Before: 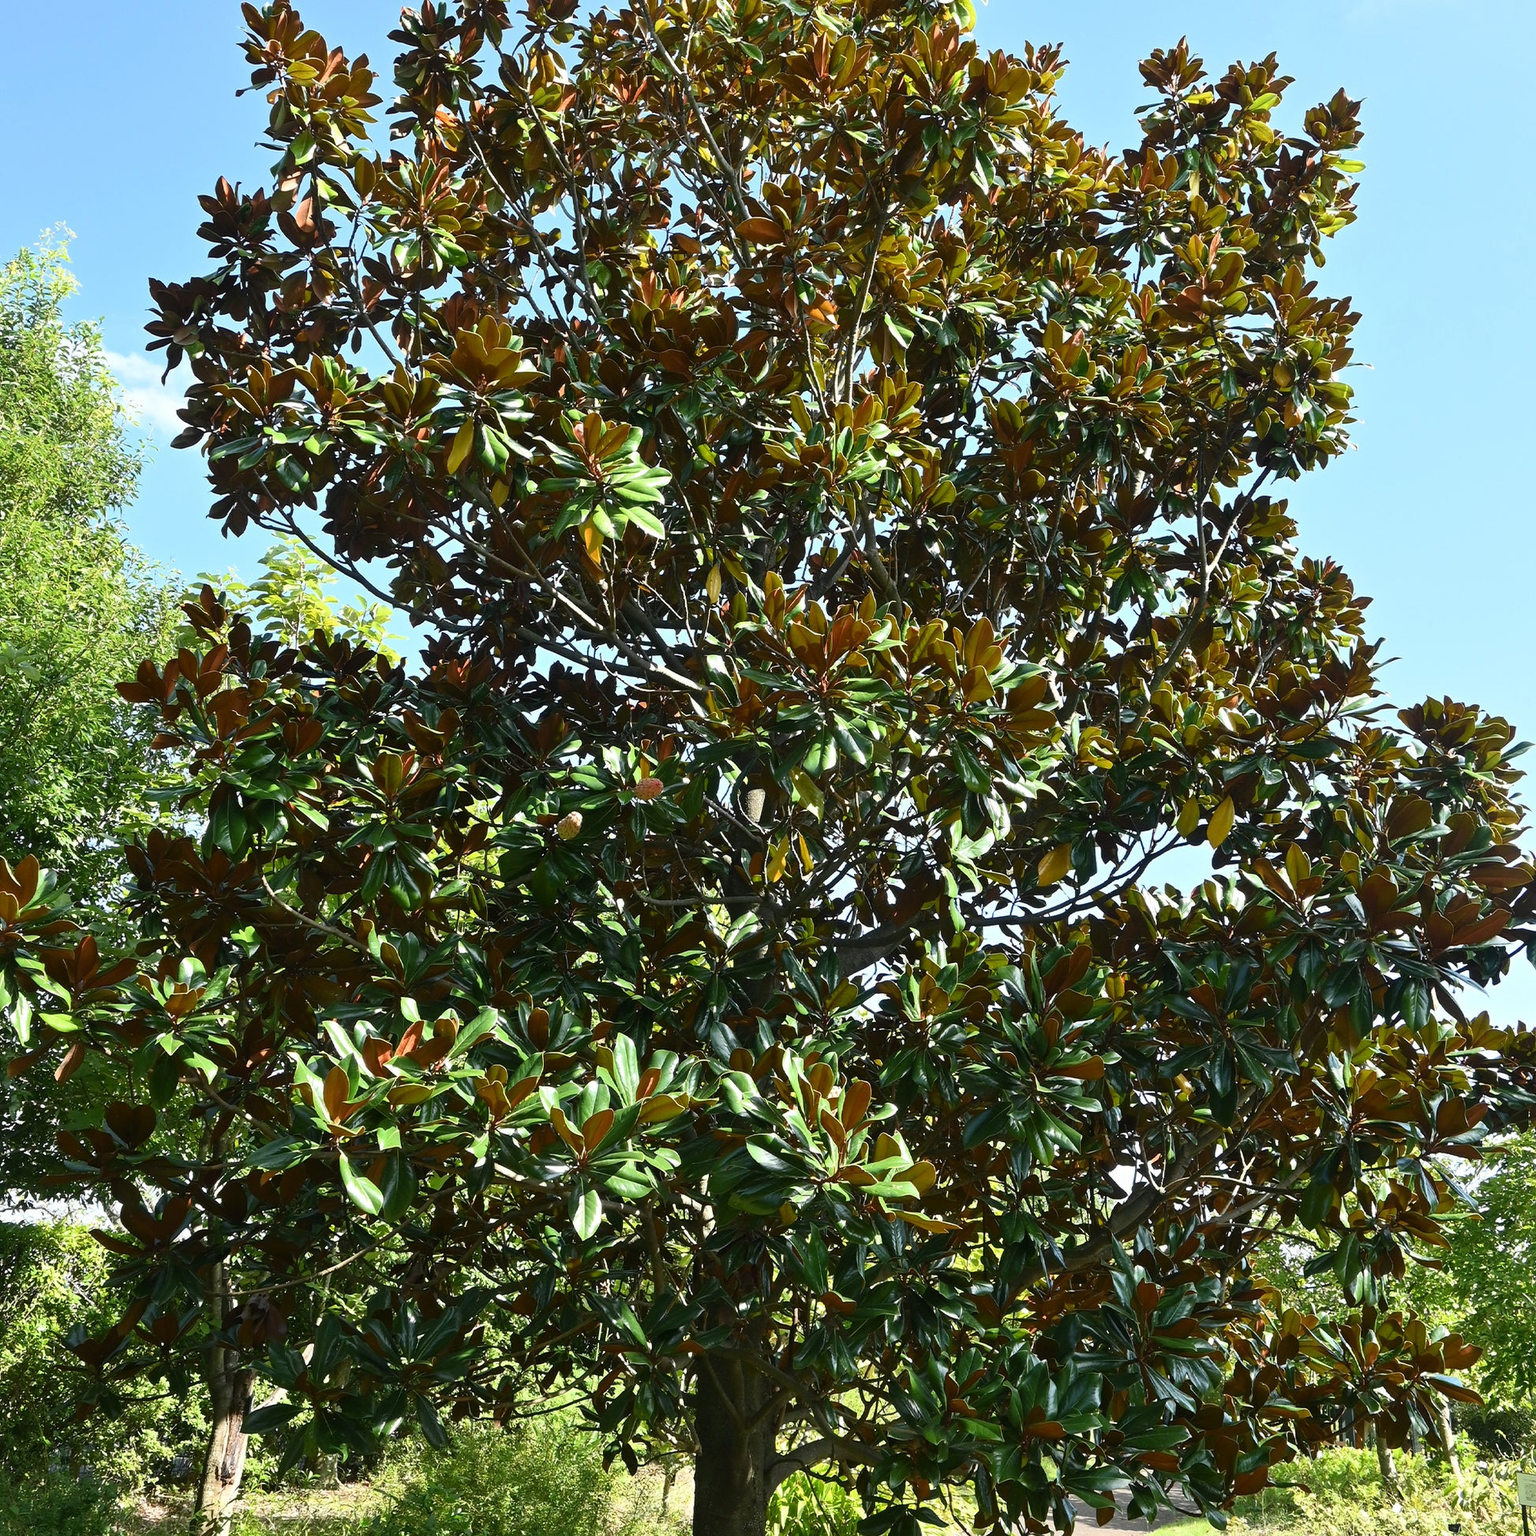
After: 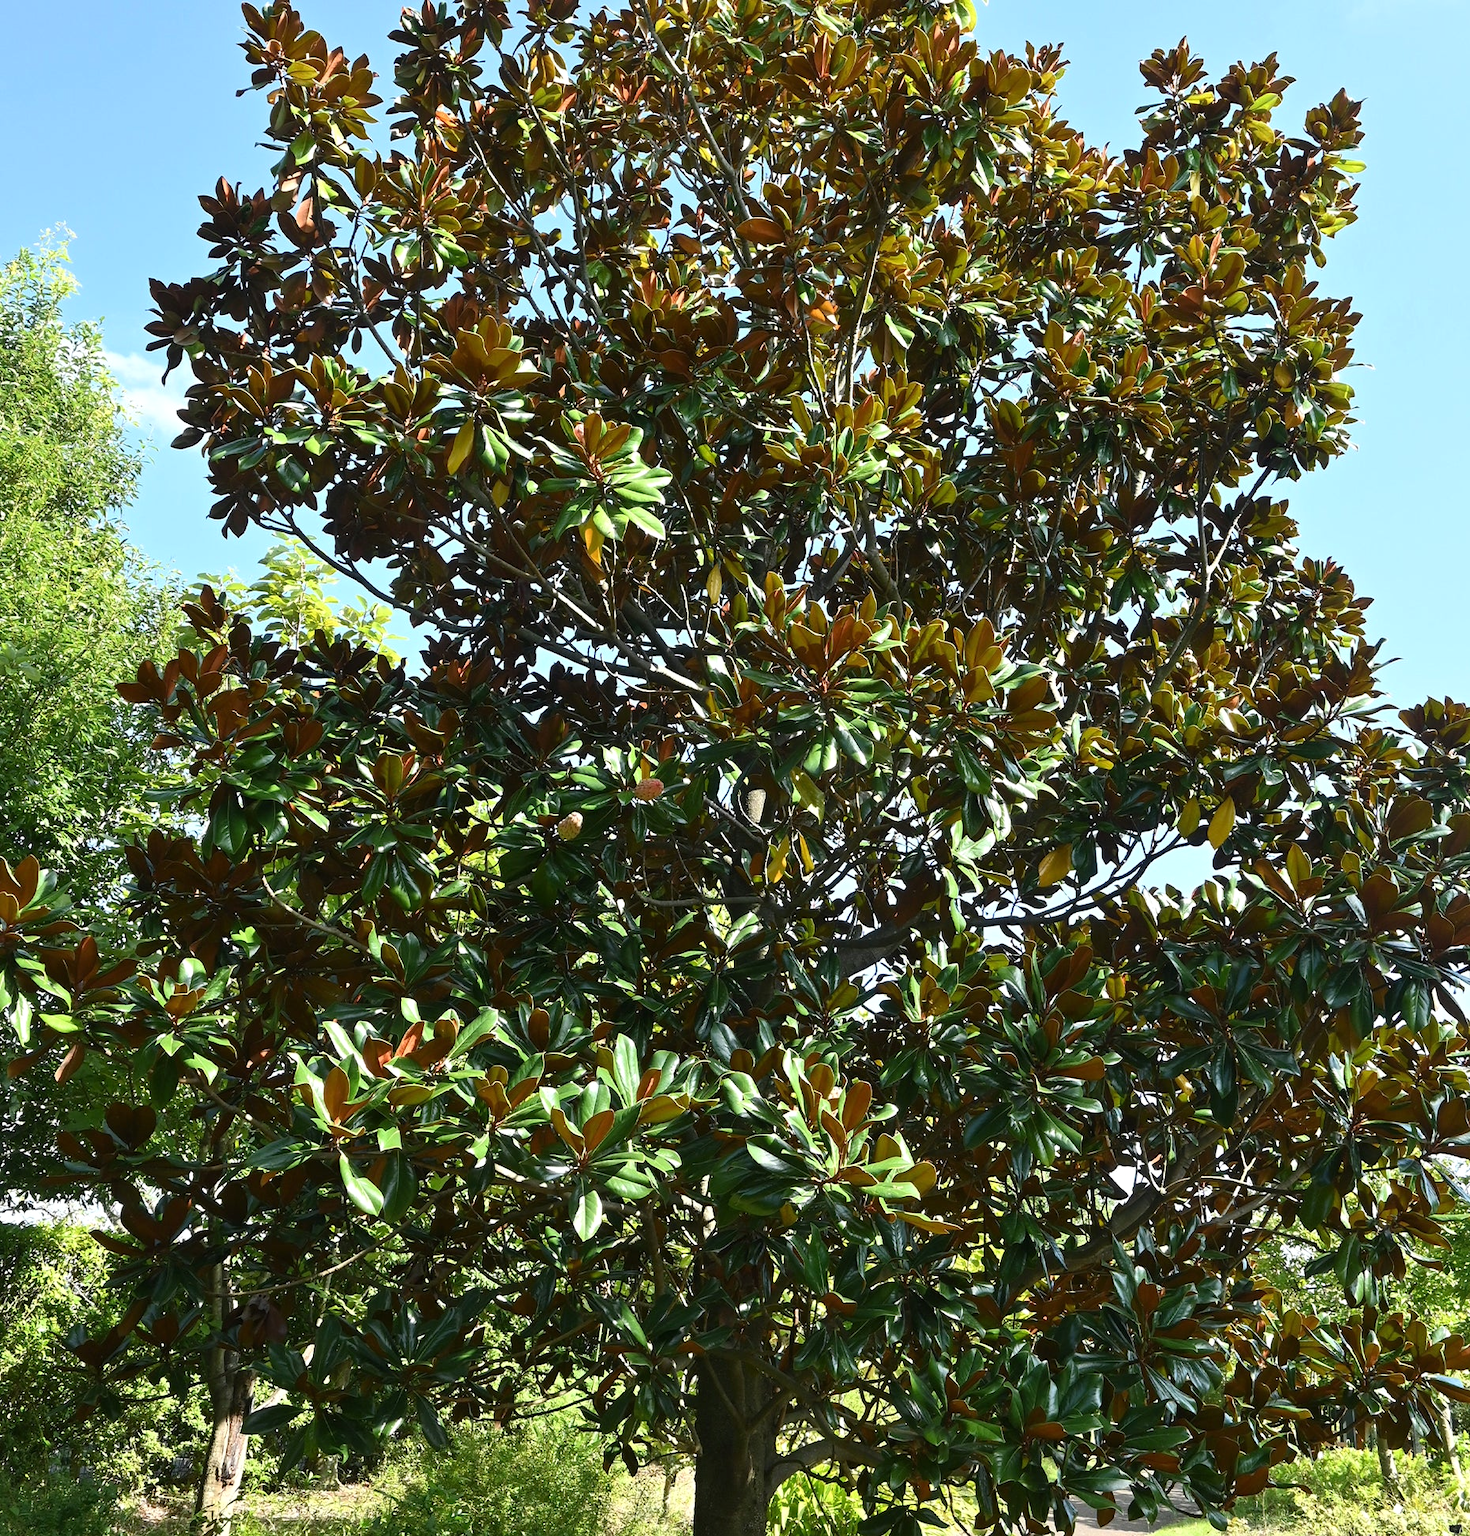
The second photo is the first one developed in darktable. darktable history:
crop: right 4.314%, bottom 0.029%
exposure: exposure 0.086 EV, compensate highlight preservation false
